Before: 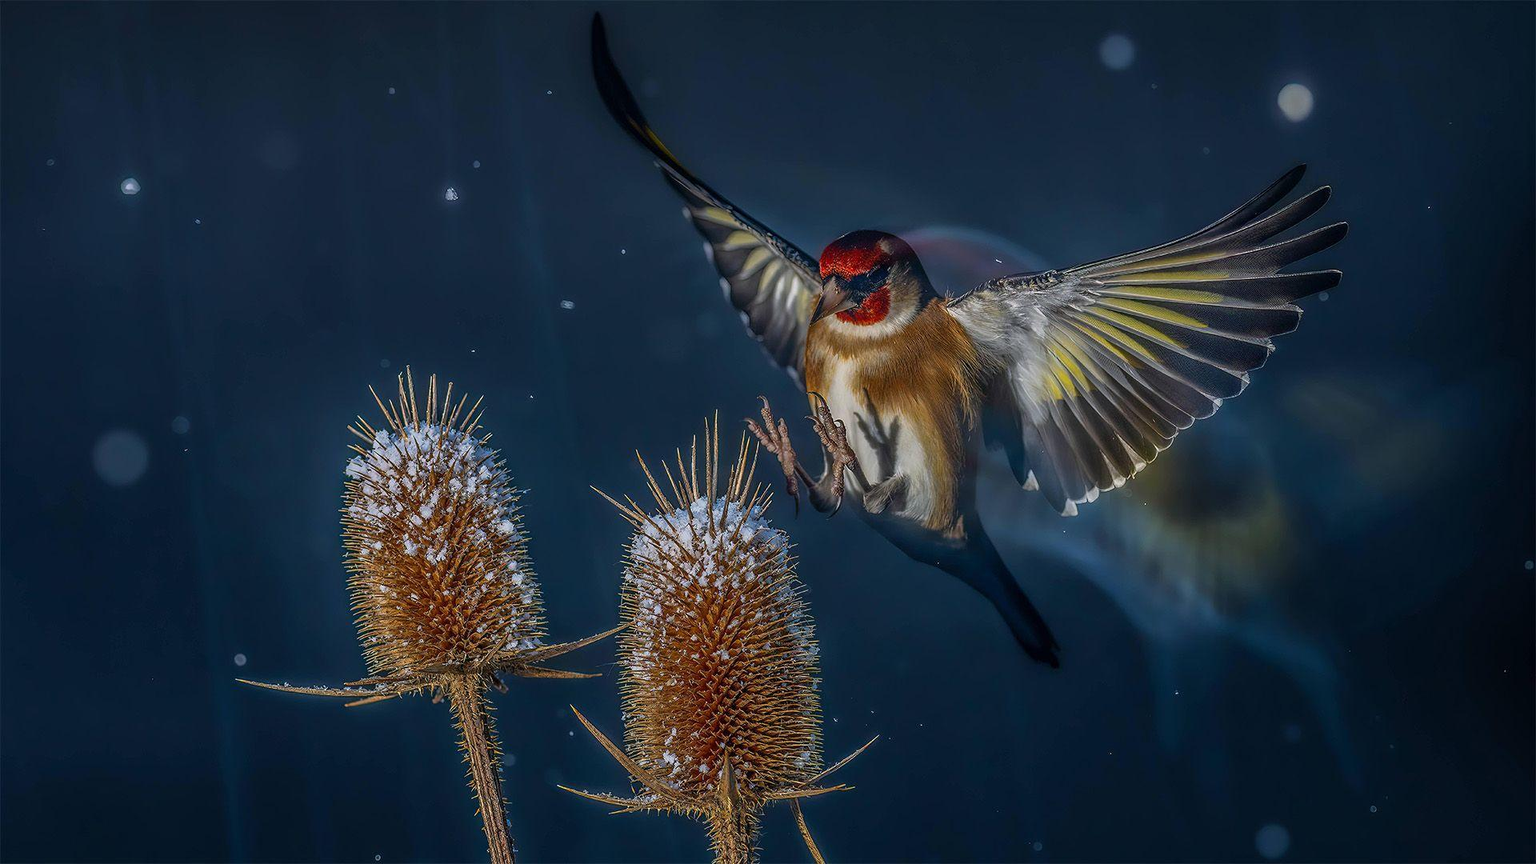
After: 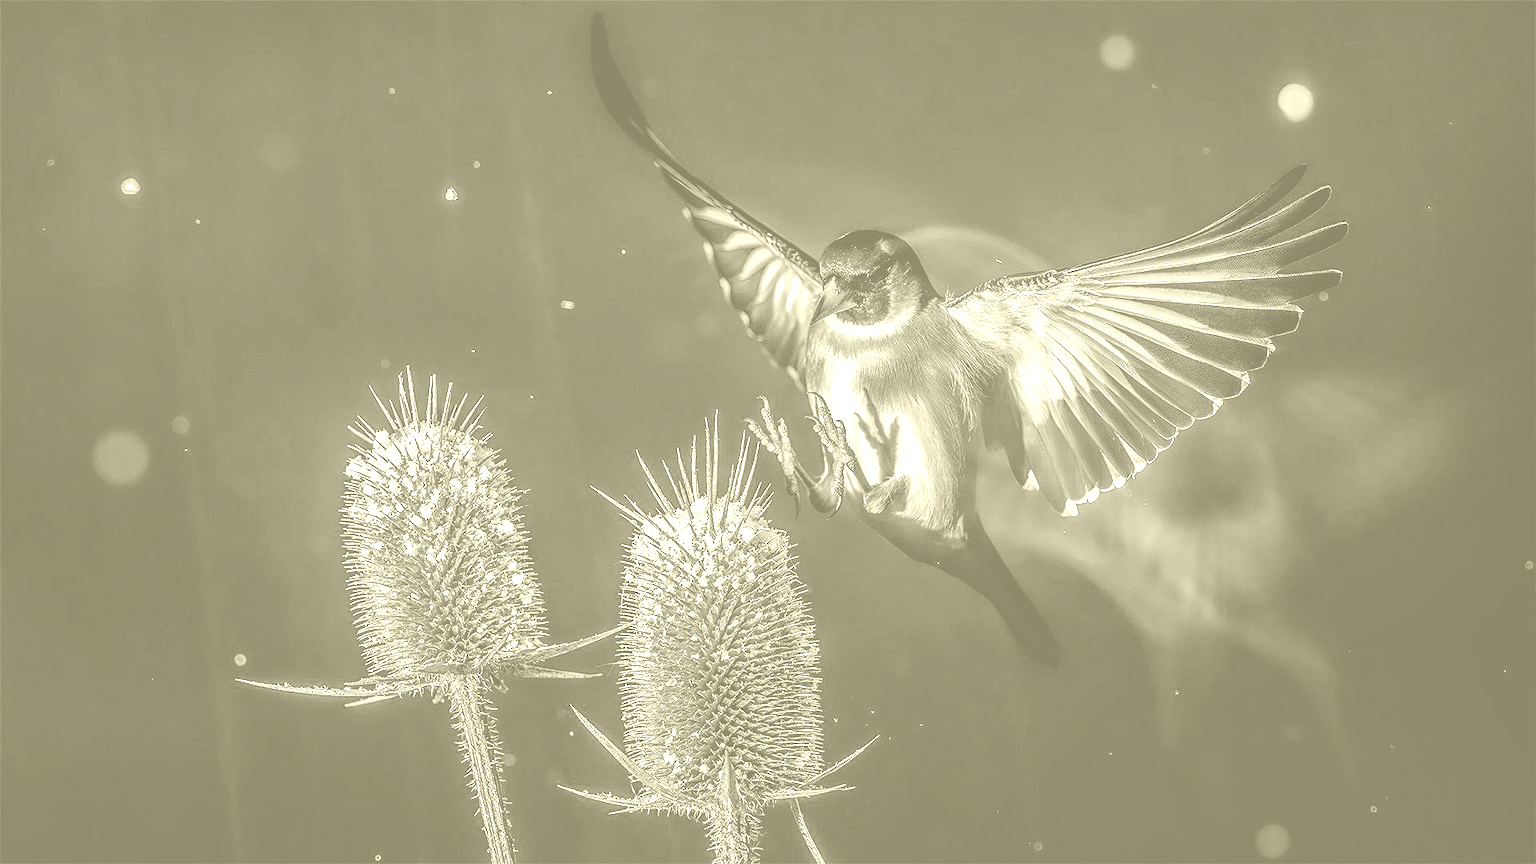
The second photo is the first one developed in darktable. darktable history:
exposure: black level correction 0, exposure 1.45 EV, compensate exposure bias true, compensate highlight preservation false
color balance rgb: shadows lift › luminance -41.13%, shadows lift › chroma 14.13%, shadows lift › hue 260°, power › luminance -3.76%, power › chroma 0.56%, power › hue 40.37°, highlights gain › luminance 16.81%, highlights gain › chroma 2.94%, highlights gain › hue 260°, global offset › luminance -0.29%, global offset › chroma 0.31%, global offset › hue 260°, perceptual saturation grading › global saturation 20%, perceptual saturation grading › highlights -13.92%, perceptual saturation grading › shadows 50%
colorize: hue 43.2°, saturation 40%, version 1
sharpen: amount 0.2
